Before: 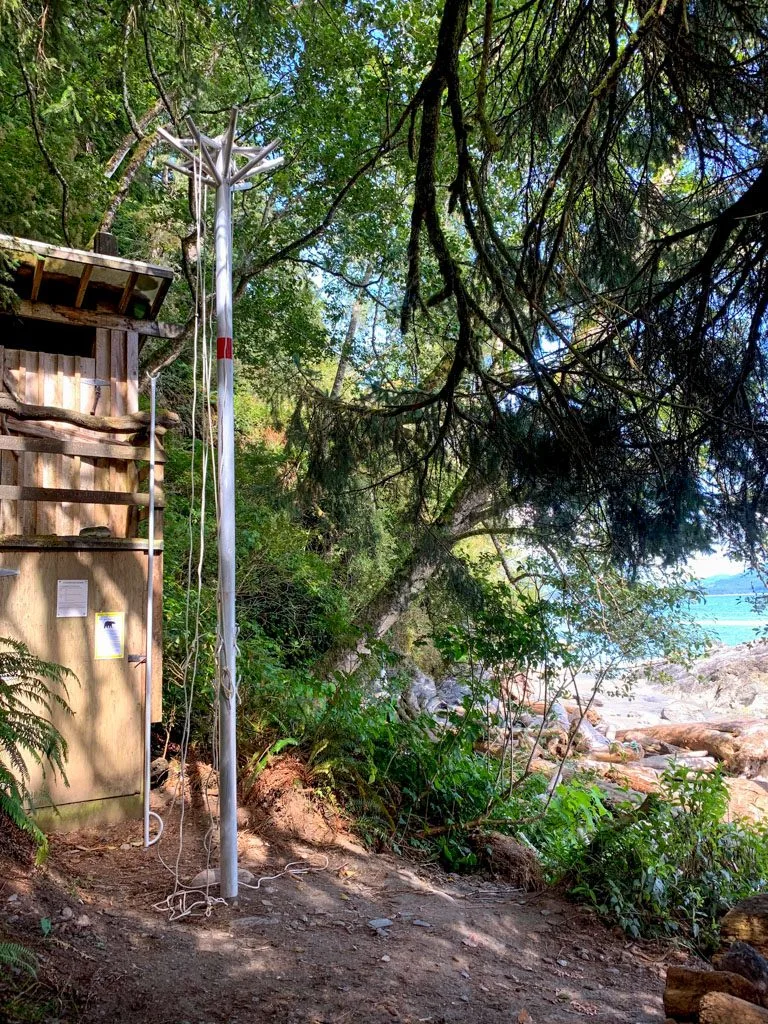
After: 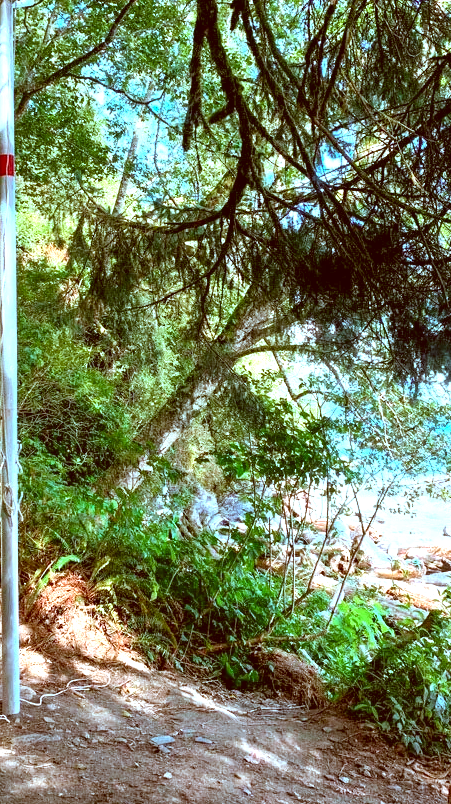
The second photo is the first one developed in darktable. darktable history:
exposure: black level correction 0, exposure 1.098 EV, compensate exposure bias true, compensate highlight preservation false
color correction: highlights a* -14.89, highlights b* -16.38, shadows a* 10.09, shadows b* 28.91
crop and rotate: left 28.473%, top 17.871%, right 12.692%, bottom 3.612%
shadows and highlights: soften with gaussian
